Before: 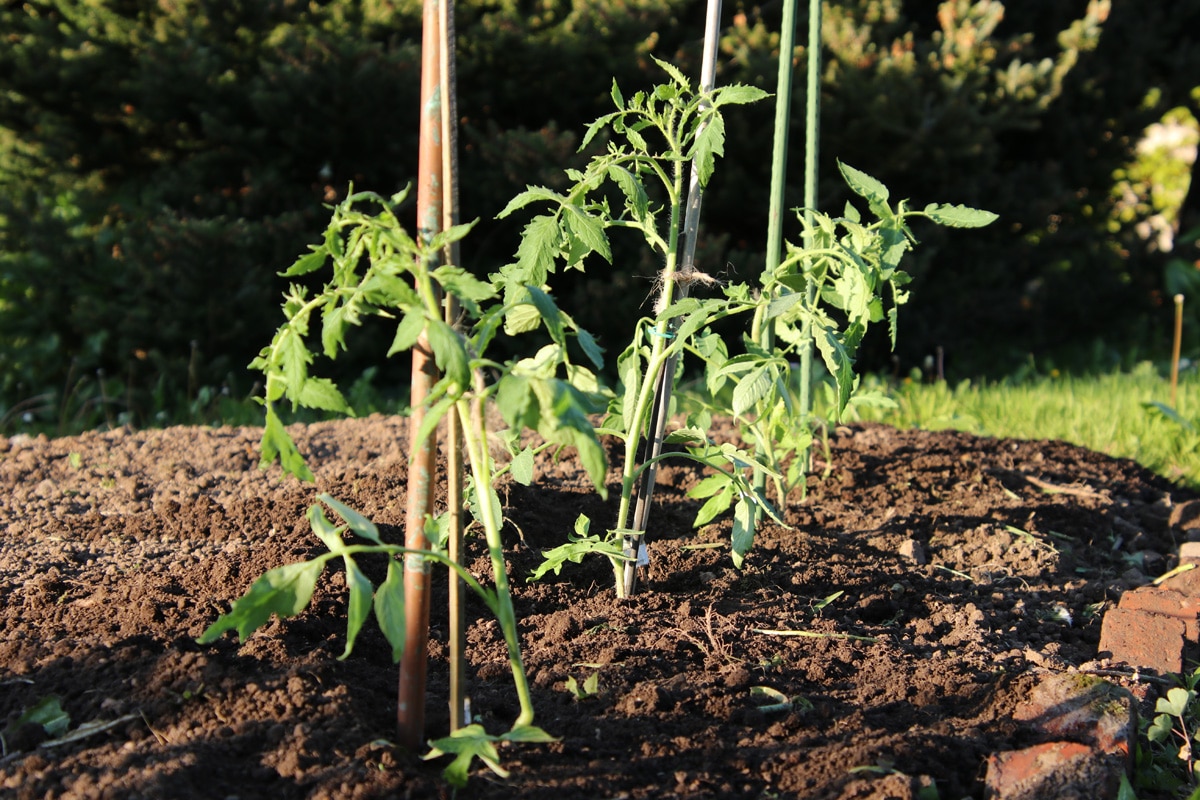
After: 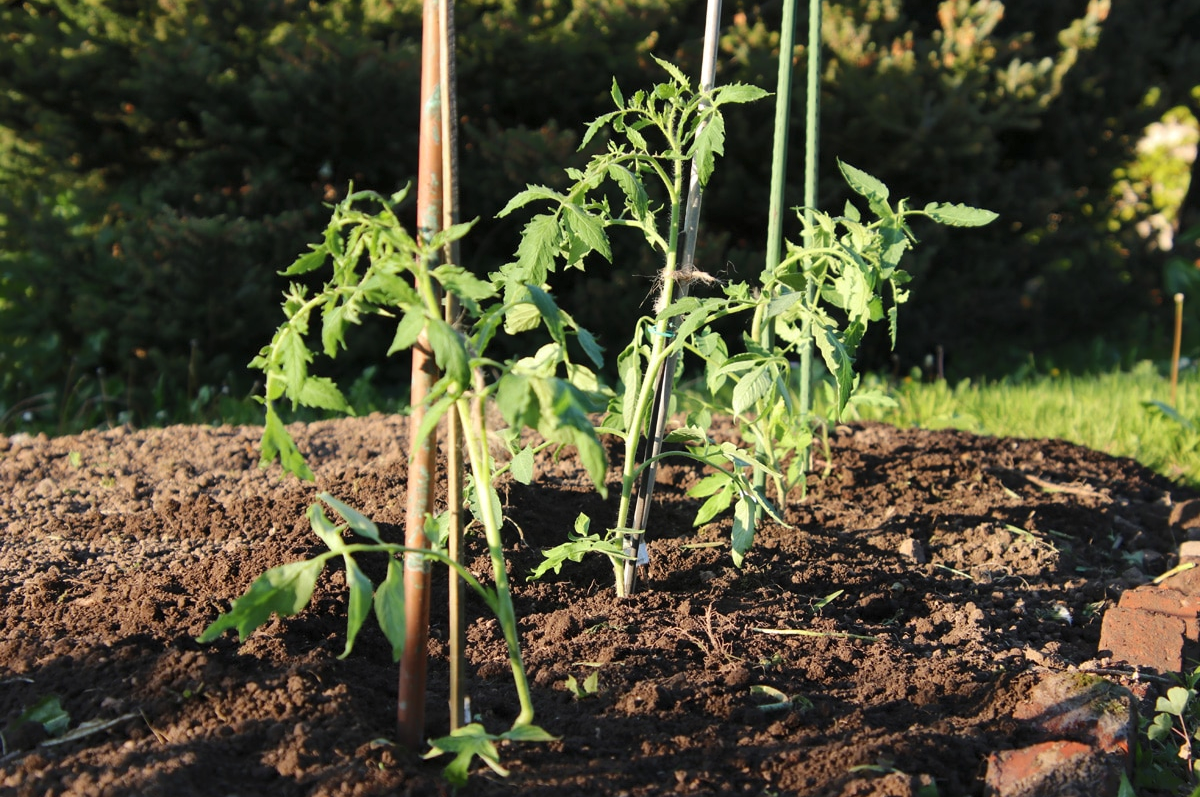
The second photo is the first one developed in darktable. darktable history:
shadows and highlights: shadows 62.8, white point adjustment 0.38, highlights -33.22, compress 83.79%
crop: top 0.138%, bottom 0.17%
